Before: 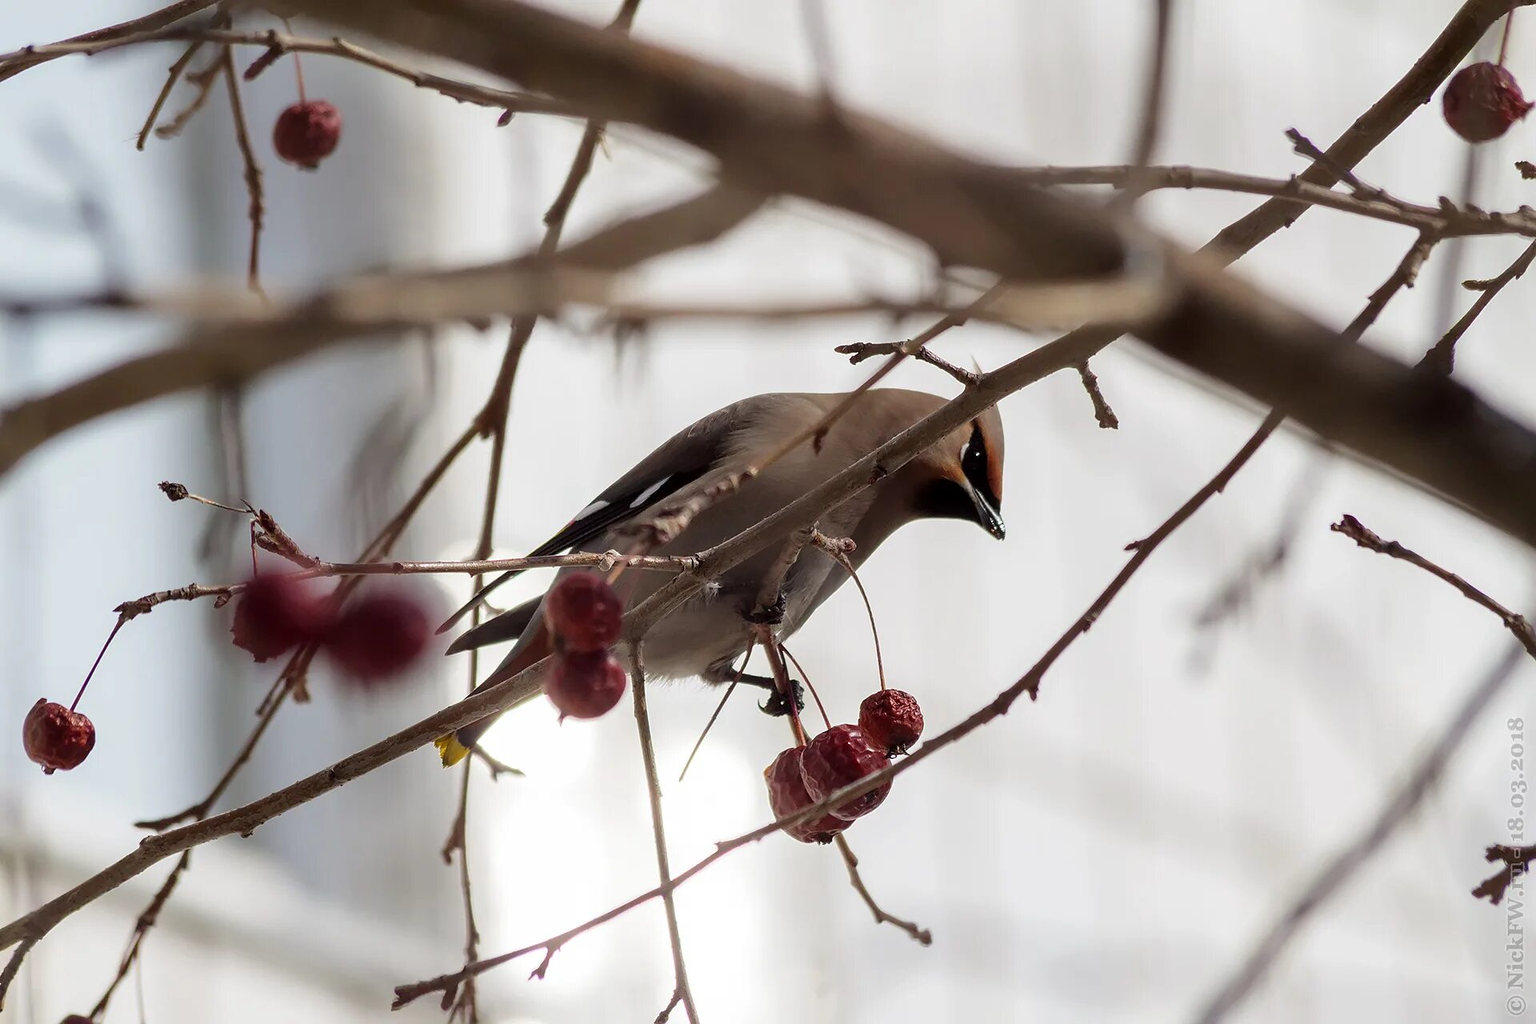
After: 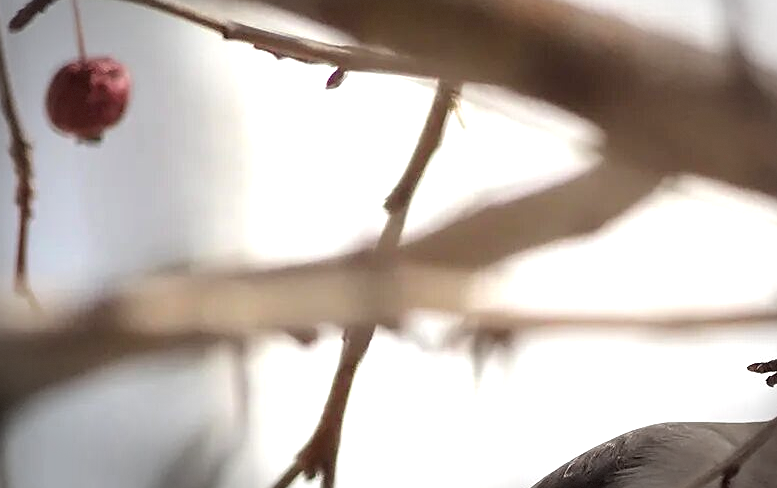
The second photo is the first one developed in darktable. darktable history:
exposure: black level correction 0.002, exposure 1 EV, compensate exposure bias true, compensate highlight preservation false
sharpen: on, module defaults
vignetting: center (0.037, -0.085), automatic ratio true, dithering 8-bit output, unbound false
crop: left 15.441%, top 5.452%, right 44.058%, bottom 56.393%
